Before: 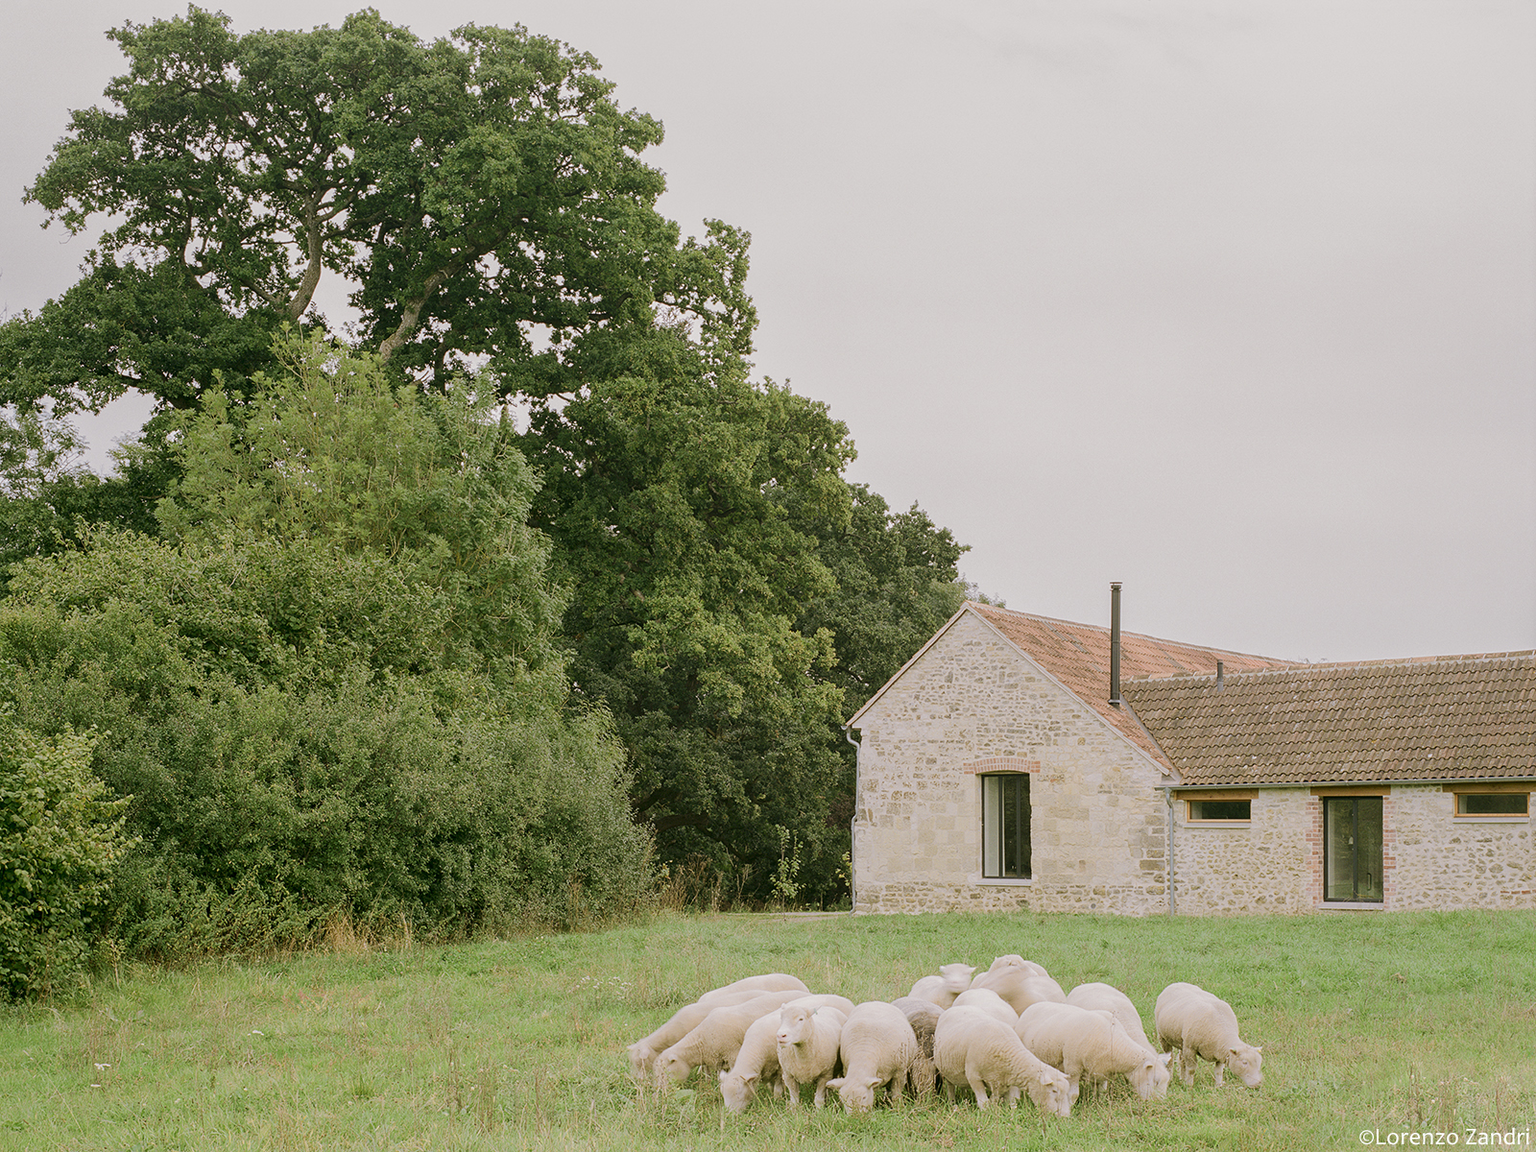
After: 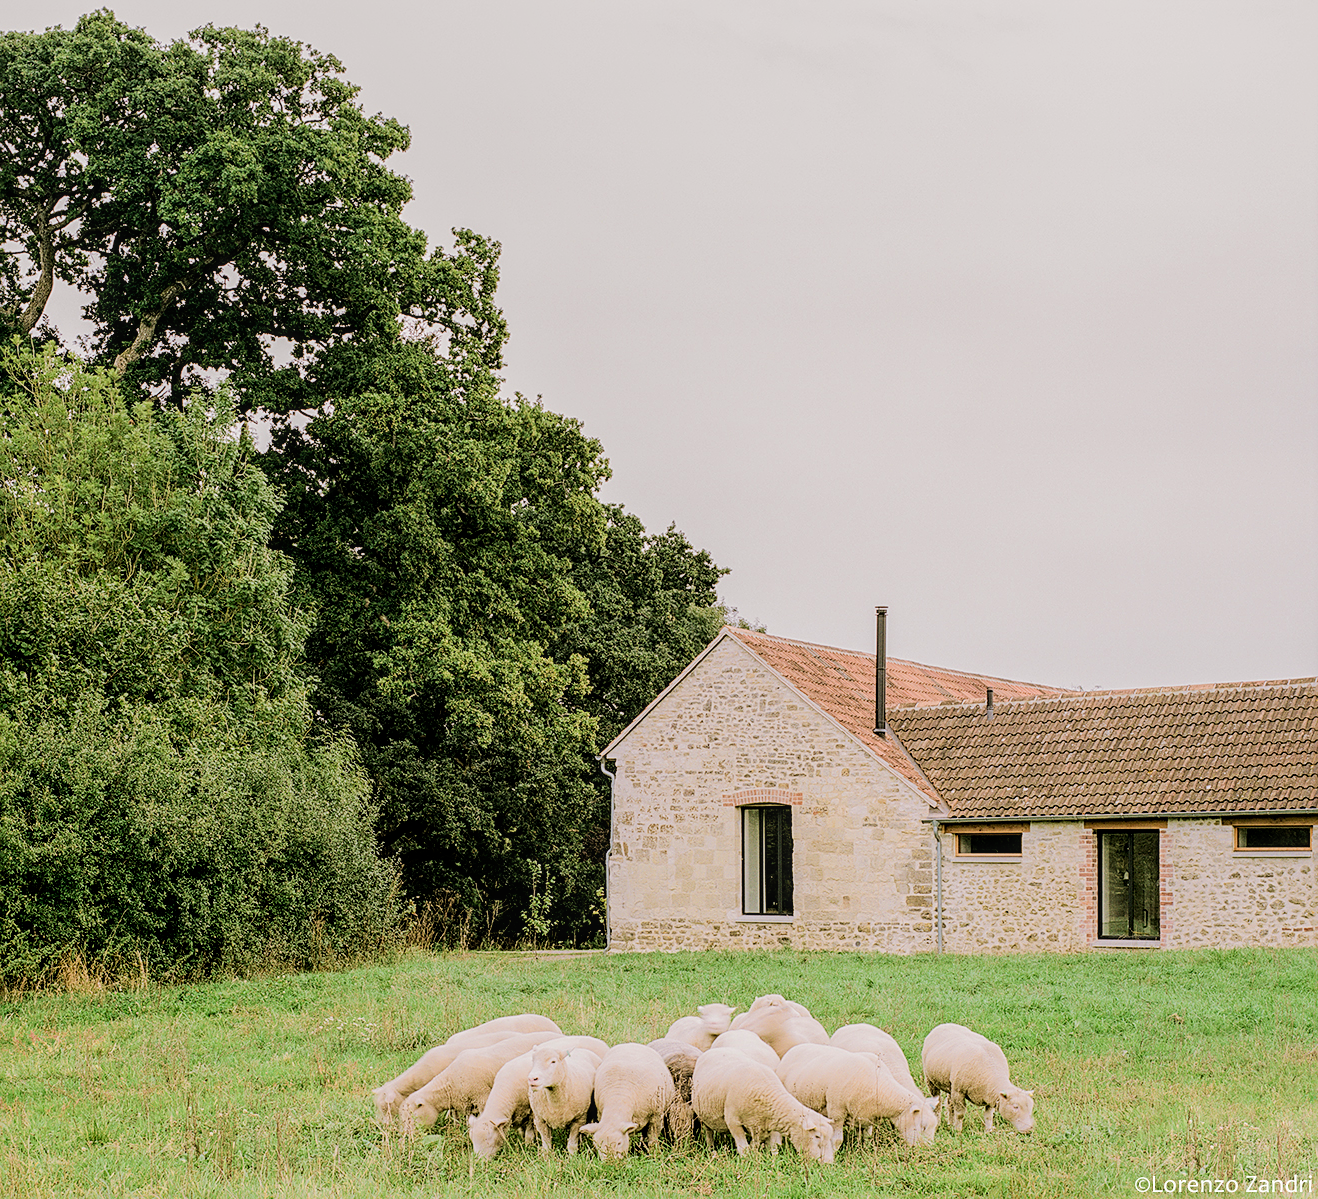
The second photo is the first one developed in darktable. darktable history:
crop: left 17.582%, bottom 0.031%
sharpen: on, module defaults
tone equalizer: -8 EV -0.417 EV, -7 EV -0.389 EV, -6 EV -0.333 EV, -5 EV -0.222 EV, -3 EV 0.222 EV, -2 EV 0.333 EV, -1 EV 0.389 EV, +0 EV 0.417 EV, edges refinement/feathering 500, mask exposure compensation -1.57 EV, preserve details no
local contrast: on, module defaults
filmic rgb: black relative exposure -5 EV, hardness 2.88, contrast 1.2
velvia: on, module defaults
